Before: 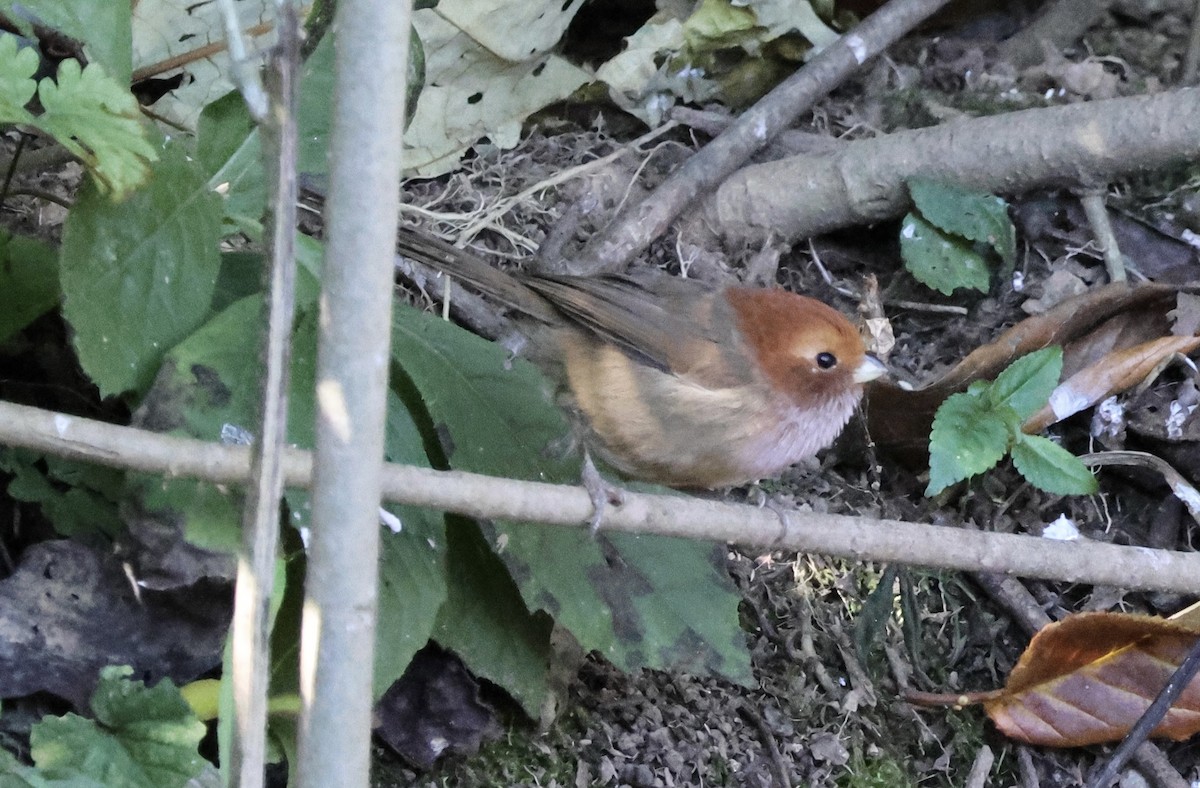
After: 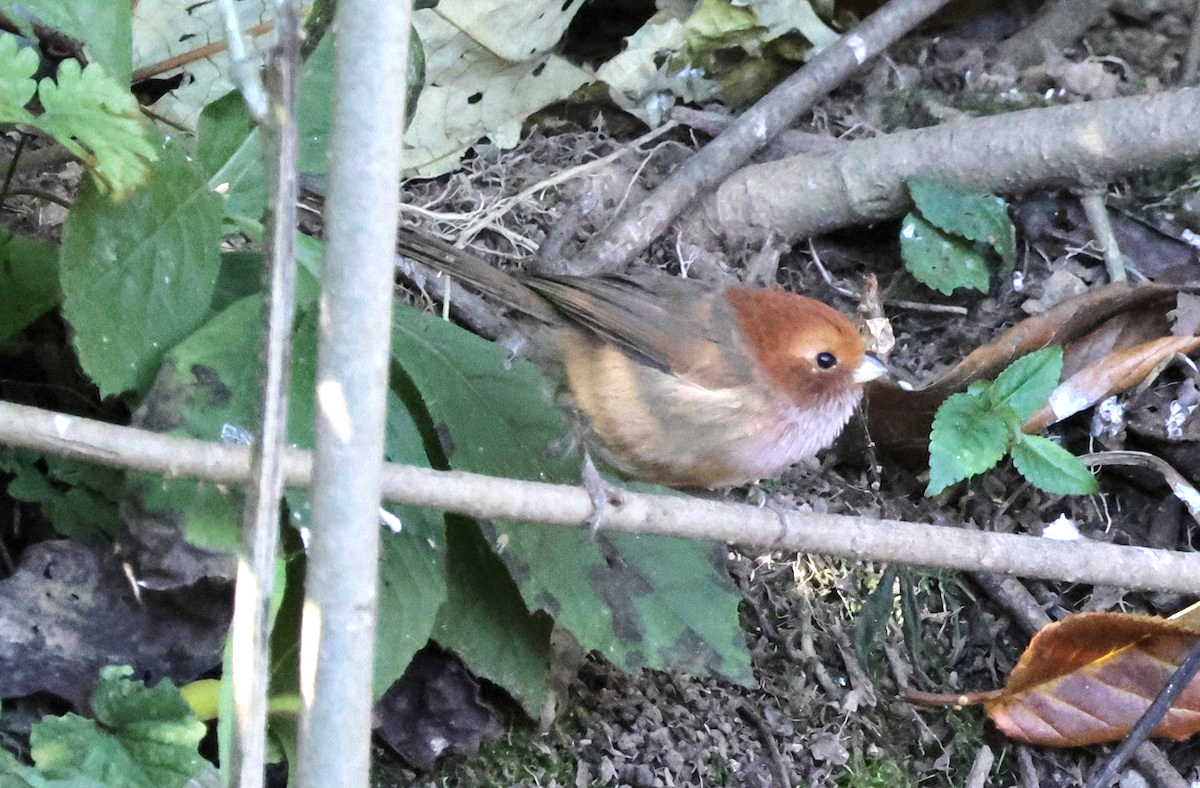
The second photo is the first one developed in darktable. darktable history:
tone equalizer: edges refinement/feathering 500, mask exposure compensation -1.57 EV, preserve details no
contrast brightness saturation: saturation -0.052
exposure: exposure 0.496 EV, compensate exposure bias true, compensate highlight preservation false
